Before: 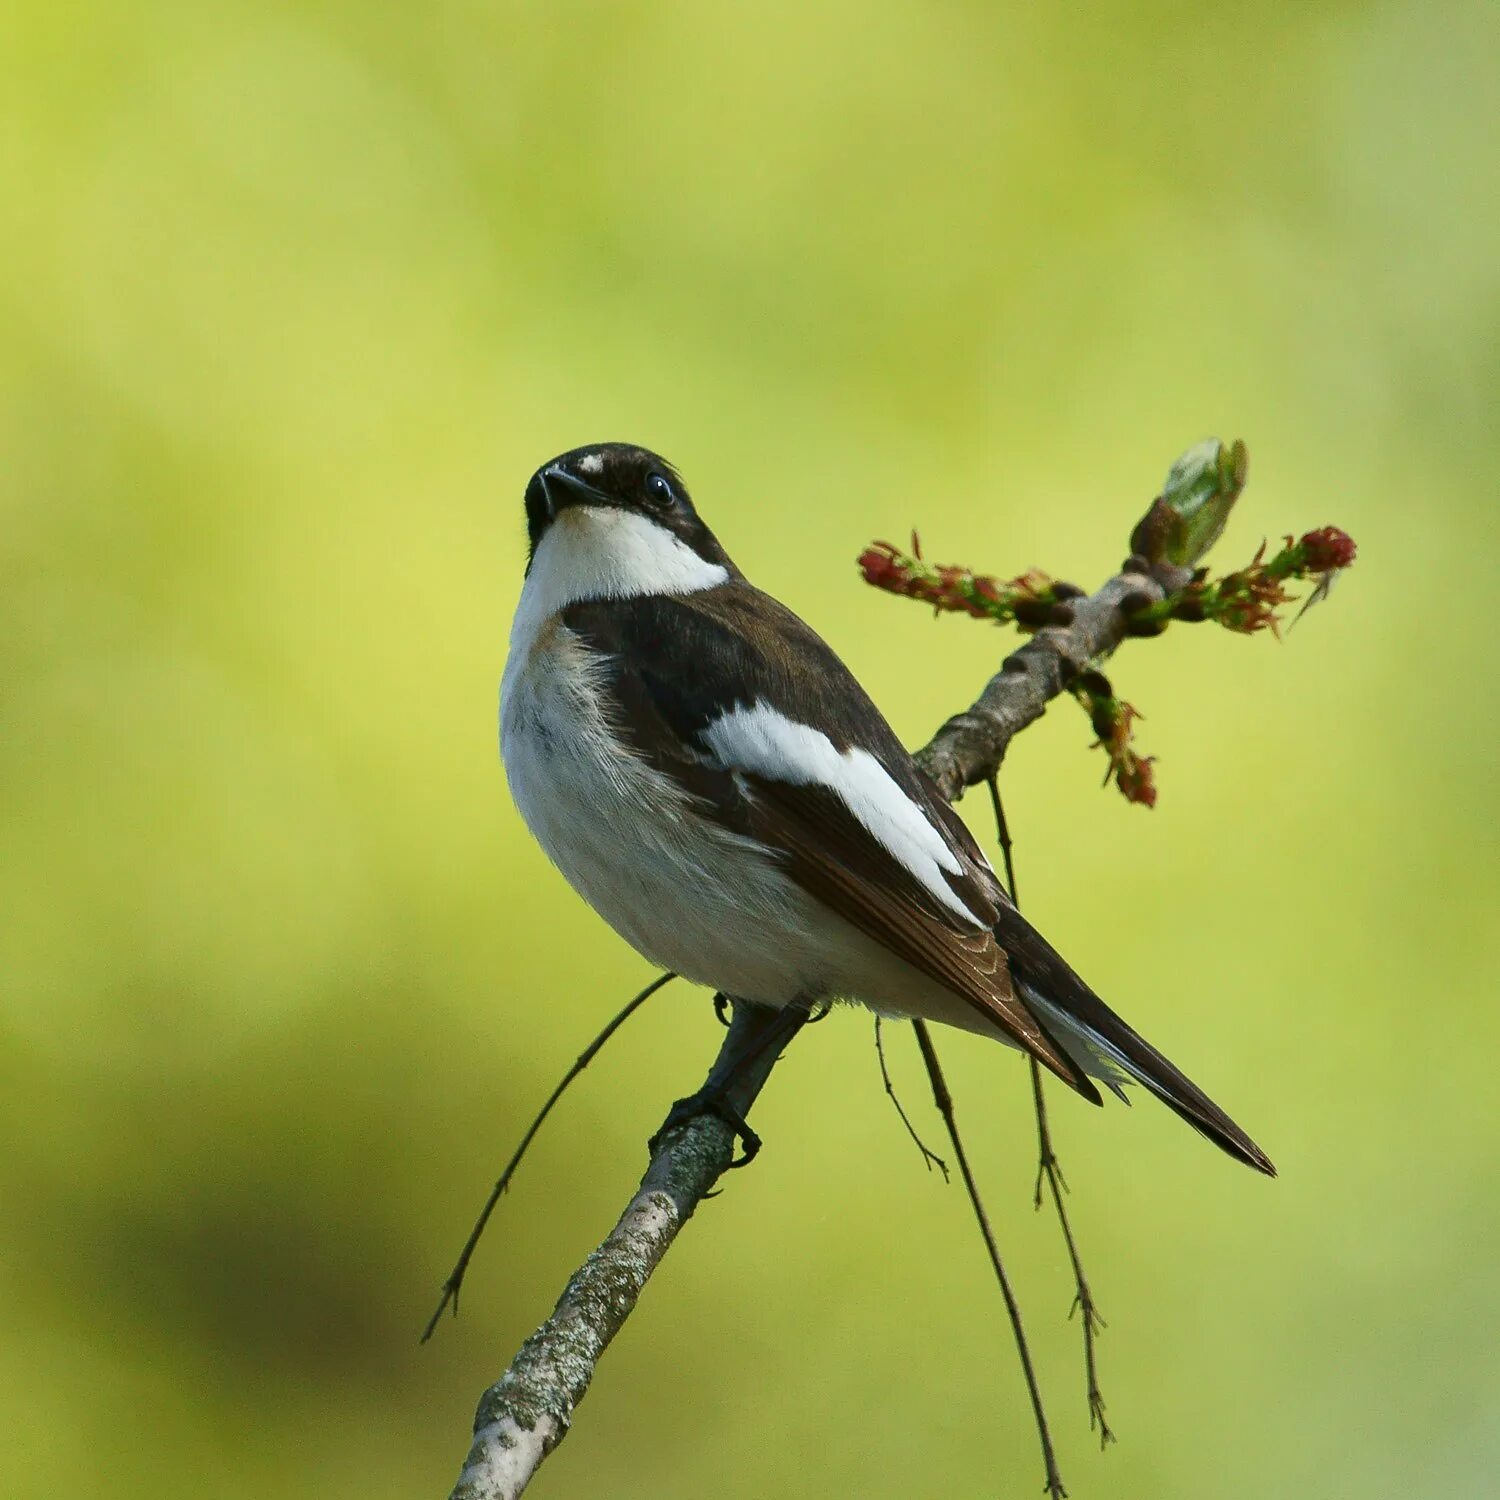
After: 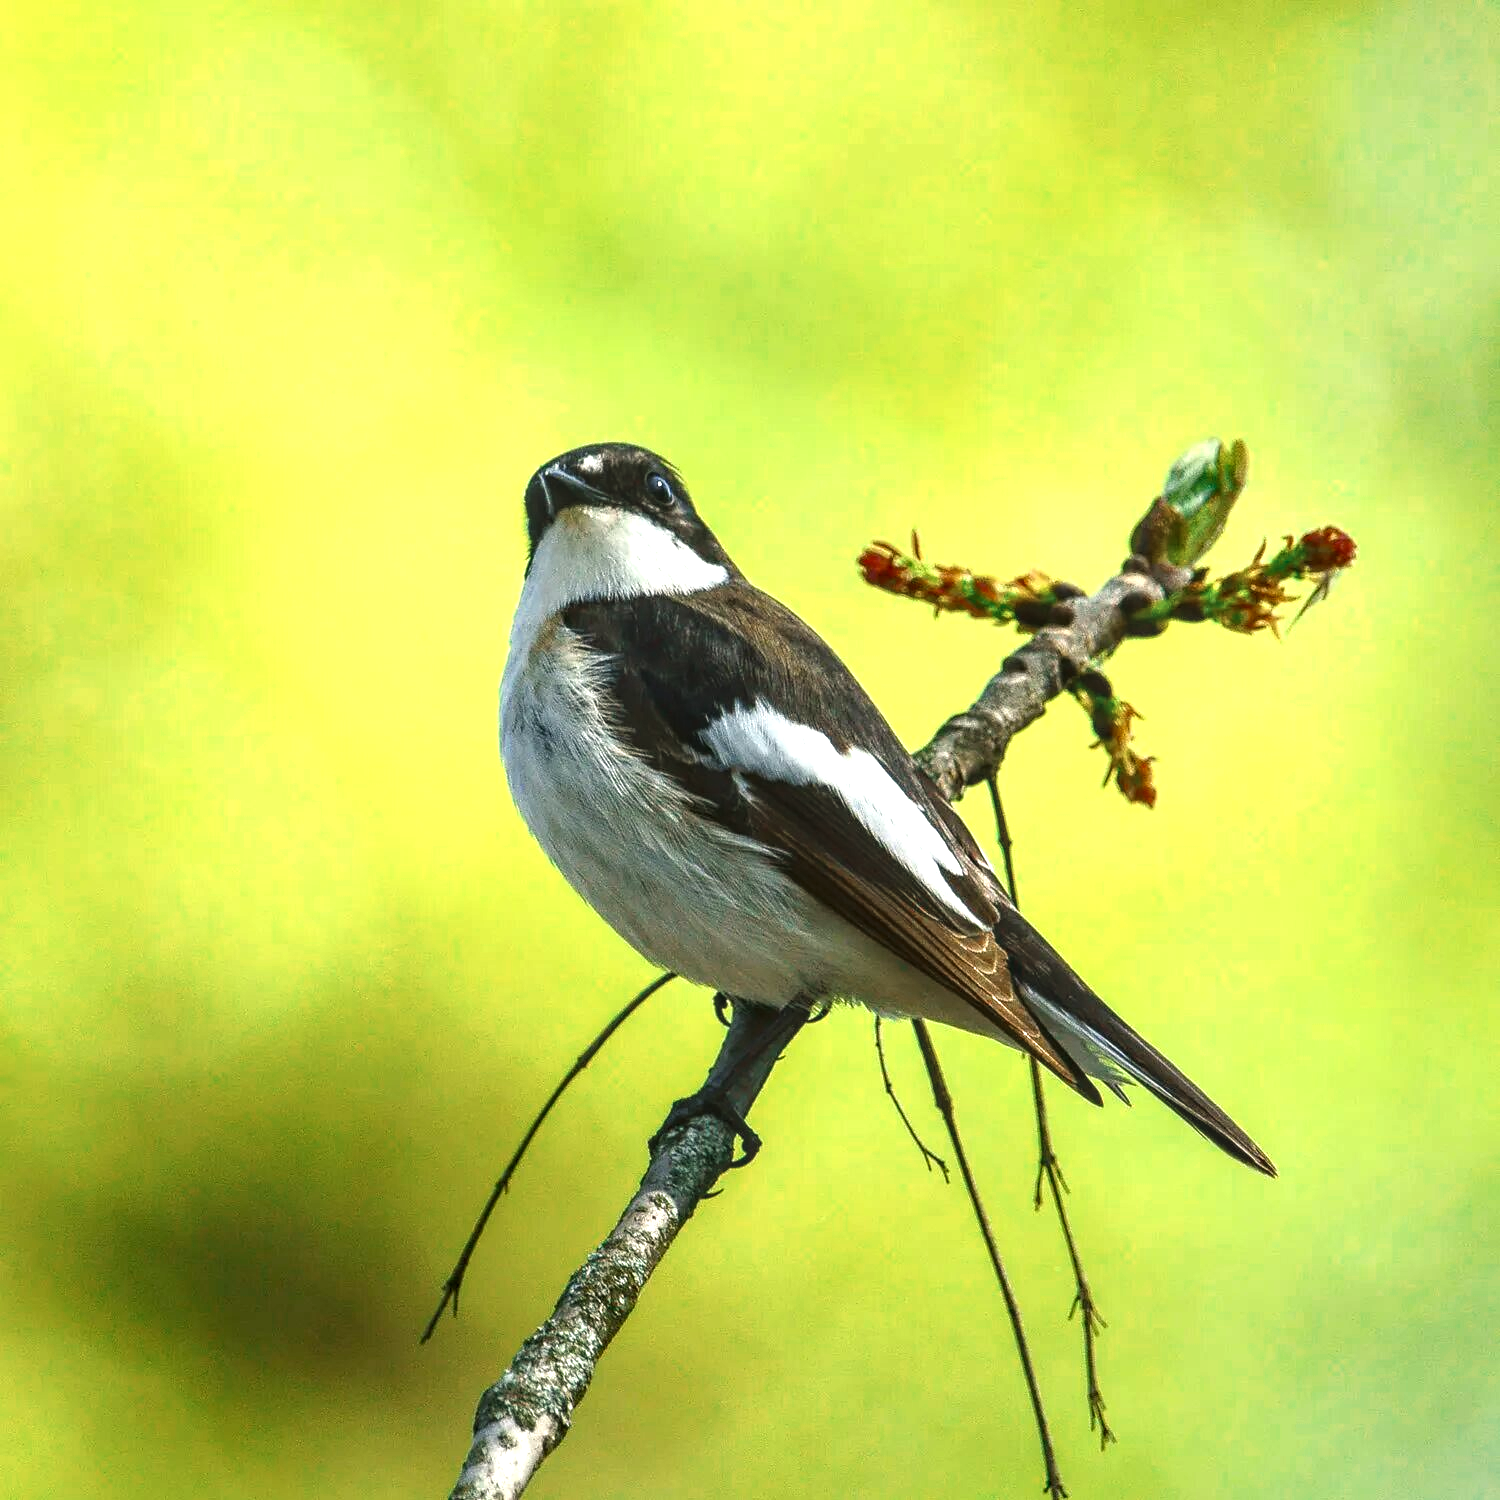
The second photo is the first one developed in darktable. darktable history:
local contrast: highlights 25%, detail 150%
color balance rgb: highlights gain › chroma 1.09%, highlights gain › hue 60.22°, global offset › luminance 0.75%, perceptual saturation grading › global saturation 30.961%, global vibrance 20%
tone equalizer: -8 EV -0.408 EV, -7 EV -0.4 EV, -6 EV -0.317 EV, -5 EV -0.222 EV, -3 EV 0.226 EV, -2 EV 0.331 EV, -1 EV 0.387 EV, +0 EV 0.392 EV
color zones: curves: ch0 [(0, 0.5) (0.125, 0.4) (0.25, 0.5) (0.375, 0.4) (0.5, 0.4) (0.625, 0.35) (0.75, 0.35) (0.875, 0.5)]; ch1 [(0, 0.35) (0.125, 0.45) (0.25, 0.35) (0.375, 0.35) (0.5, 0.35) (0.625, 0.35) (0.75, 0.45) (0.875, 0.35)]; ch2 [(0, 0.6) (0.125, 0.5) (0.25, 0.5) (0.375, 0.6) (0.5, 0.6) (0.625, 0.5) (0.75, 0.5) (0.875, 0.5)]
exposure: black level correction 0, exposure 0.685 EV, compensate exposure bias true, compensate highlight preservation false
